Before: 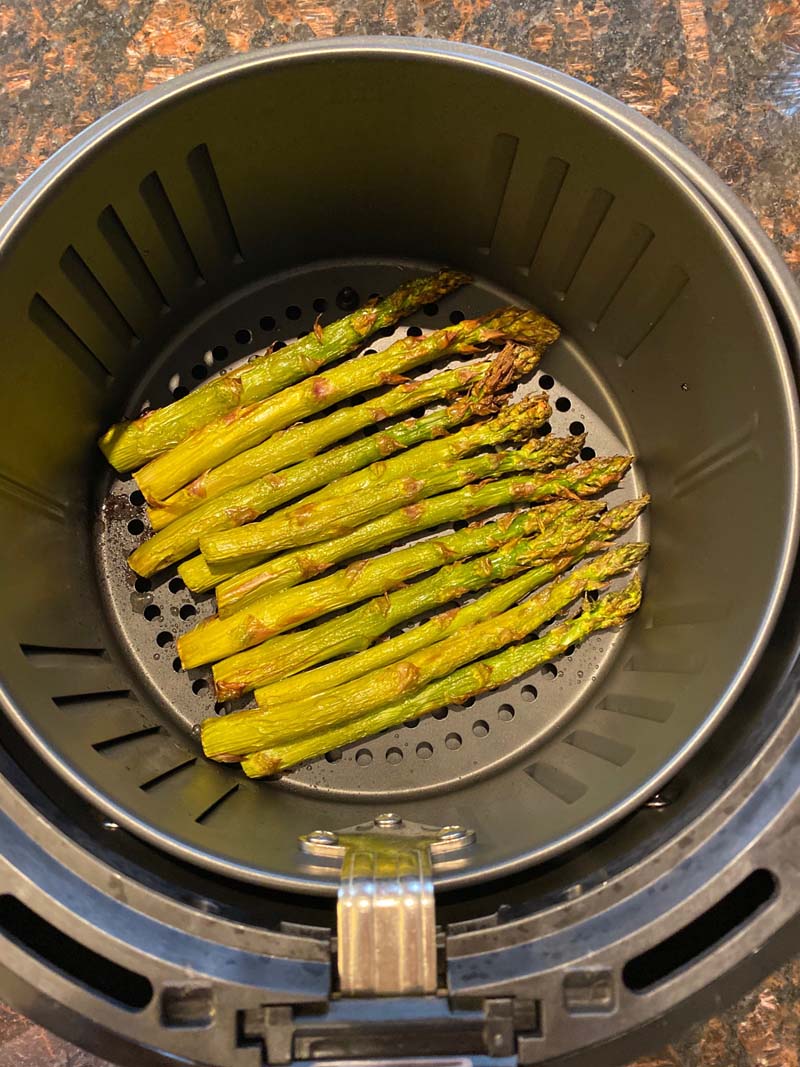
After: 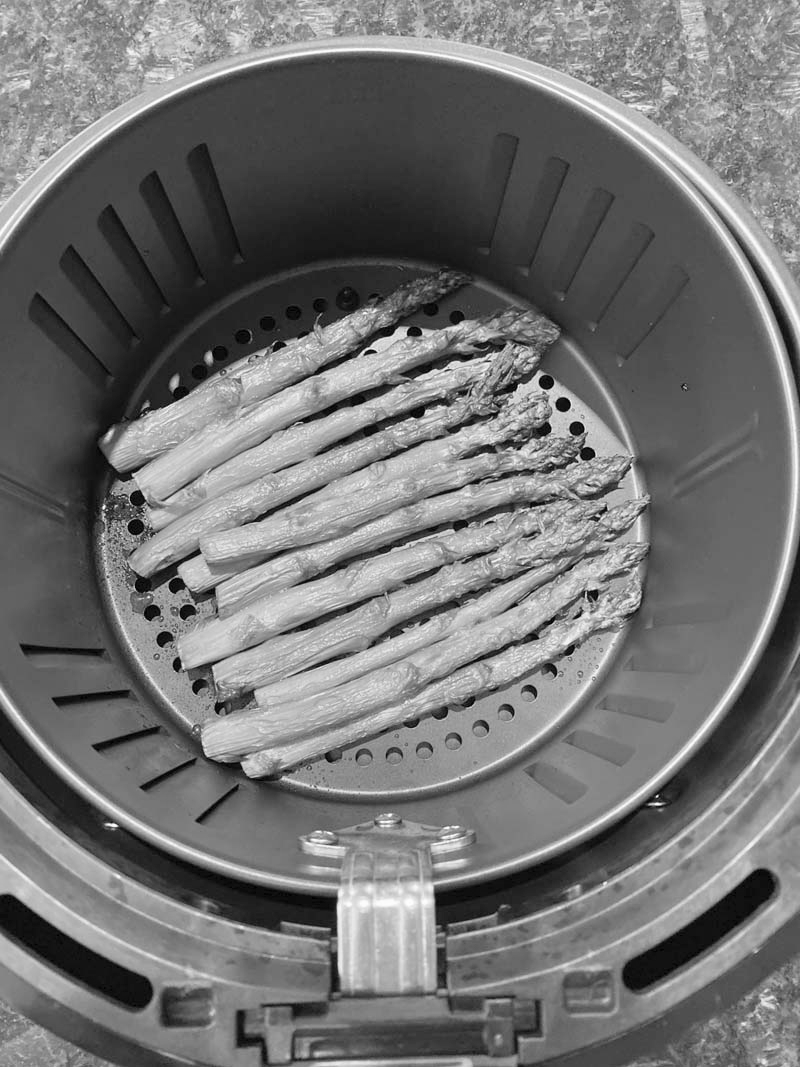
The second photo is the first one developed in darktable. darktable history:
monochrome: on, module defaults
contrast brightness saturation: contrast 0.07, brightness 0.18, saturation 0.4
